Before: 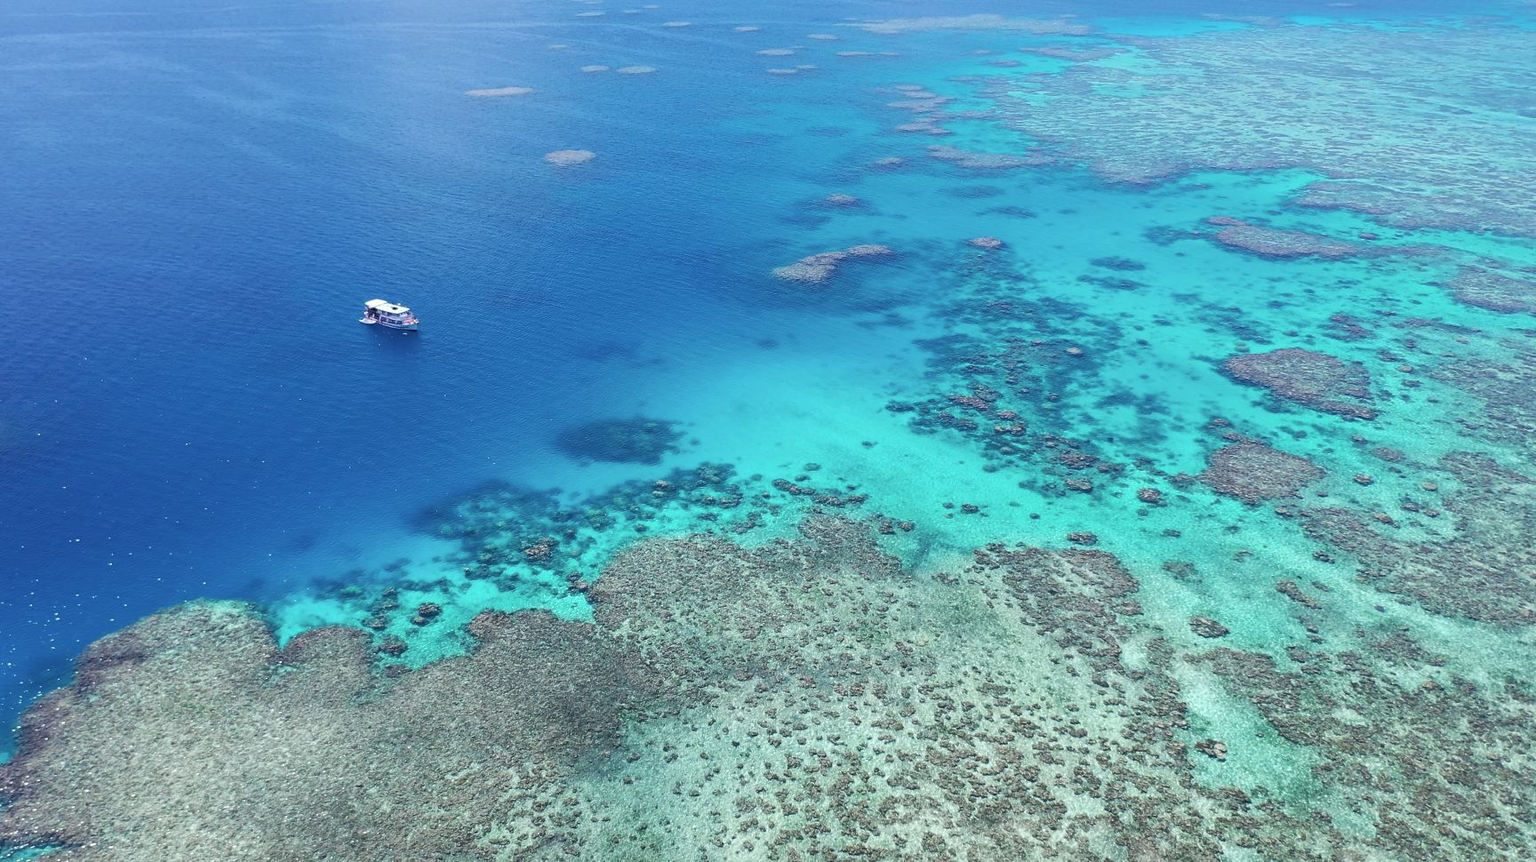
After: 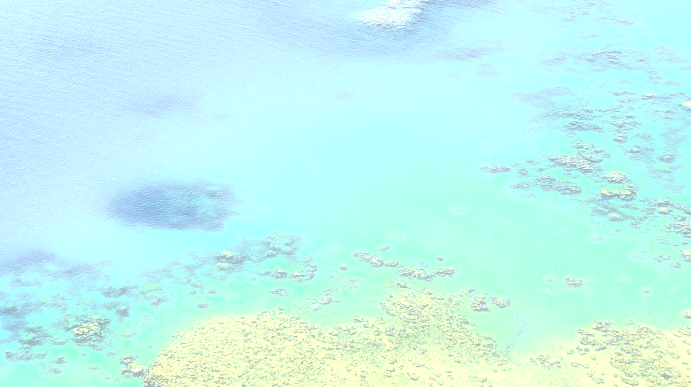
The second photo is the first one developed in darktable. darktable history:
tone curve: curves: ch0 [(0, 0.036) (0.037, 0.042) (0.184, 0.146) (0.438, 0.521) (0.54, 0.668) (0.698, 0.835) (0.856, 0.92) (1, 0.98)]; ch1 [(0, 0) (0.393, 0.415) (0.447, 0.448) (0.482, 0.459) (0.509, 0.496) (0.527, 0.525) (0.571, 0.602) (0.619, 0.671) (0.715, 0.729) (1, 1)]; ch2 [(0, 0) (0.369, 0.388) (0.449, 0.454) (0.499, 0.5) (0.521, 0.517) (0.53, 0.544) (0.561, 0.607) (0.674, 0.735) (1, 1)], color space Lab, independent channels, preserve colors none
crop: left 30%, top 30%, right 30%, bottom 30%
exposure: black level correction 0, exposure 1.55 EV, compensate exposure bias true, compensate highlight preservation false
local contrast: detail 130%
soften: on, module defaults
color balance: mode lift, gamma, gain (sRGB), lift [1.014, 0.966, 0.918, 0.87], gamma [0.86, 0.734, 0.918, 0.976], gain [1.063, 1.13, 1.063, 0.86]
grain: mid-tones bias 0%
